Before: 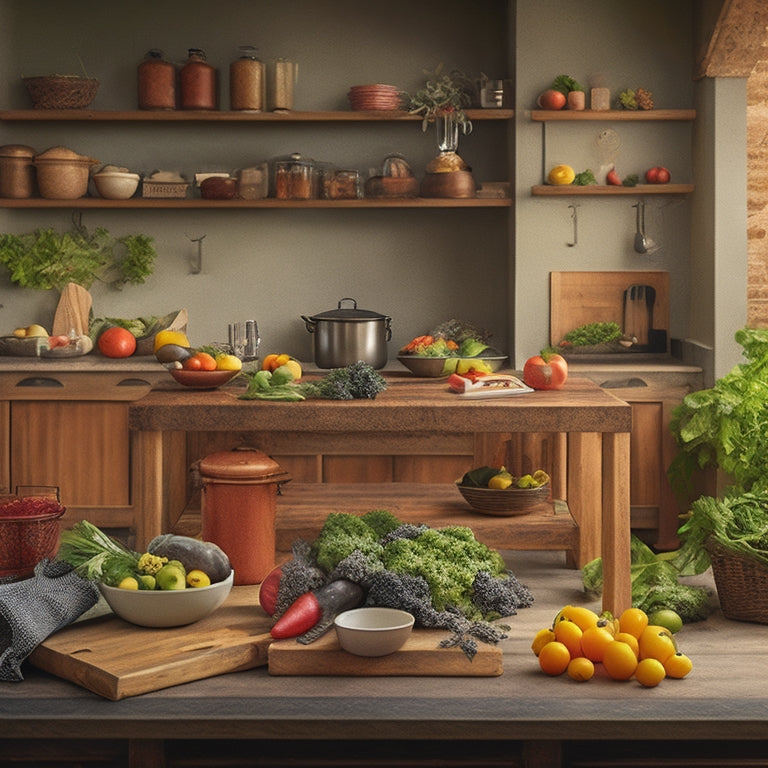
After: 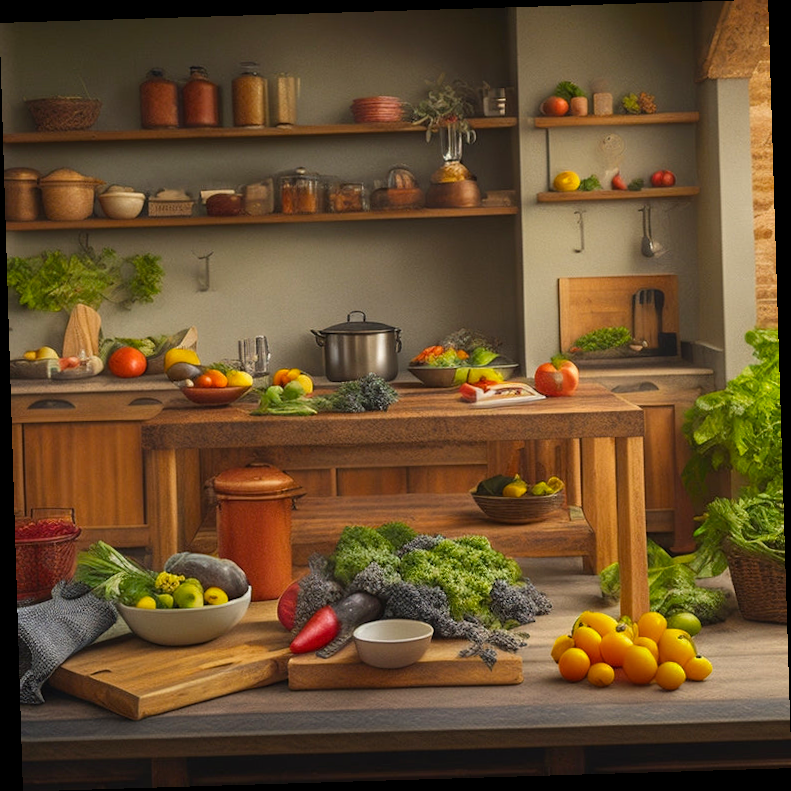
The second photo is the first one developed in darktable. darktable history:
rotate and perspective: rotation -1.75°, automatic cropping off
color balance rgb: perceptual saturation grading › global saturation 20%, global vibrance 20%
